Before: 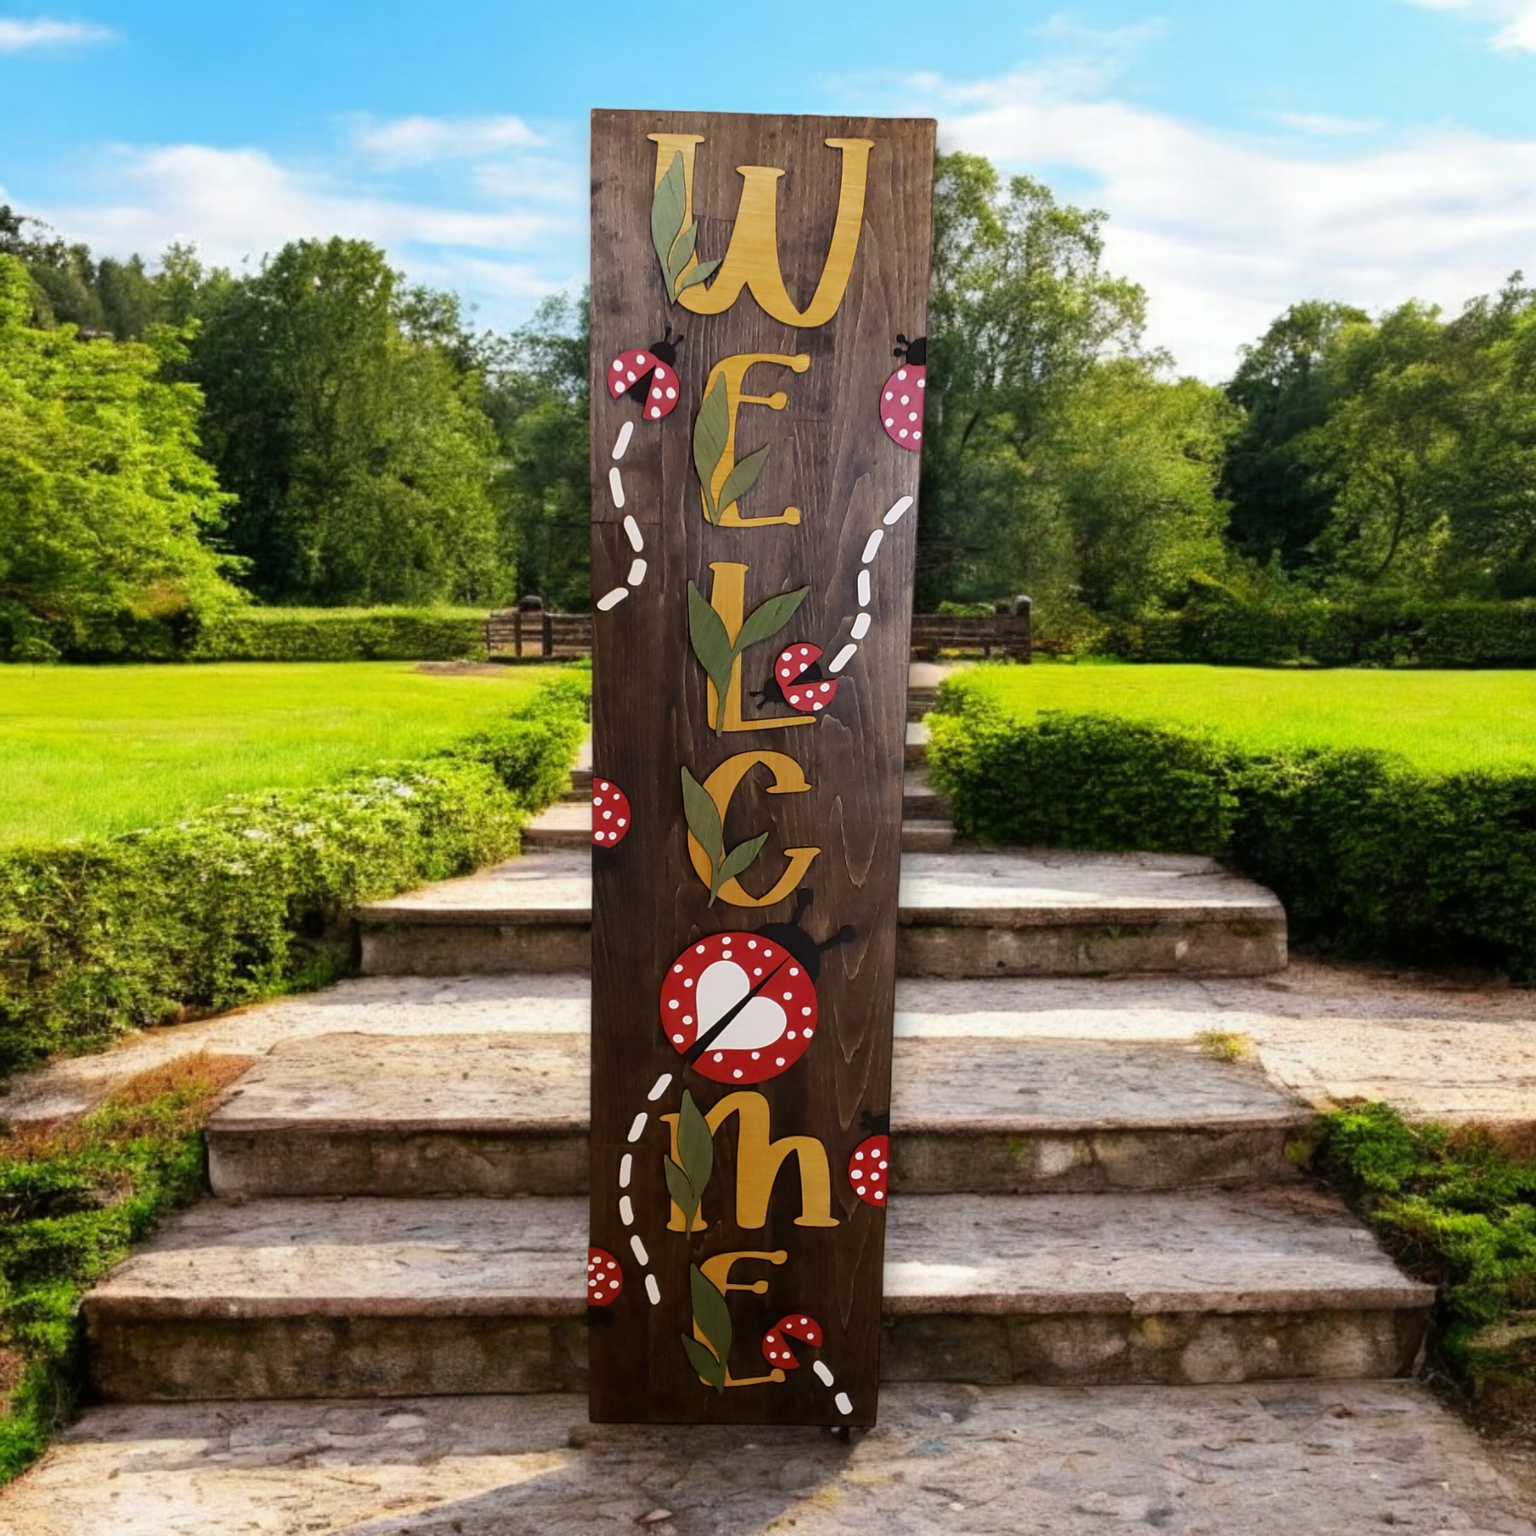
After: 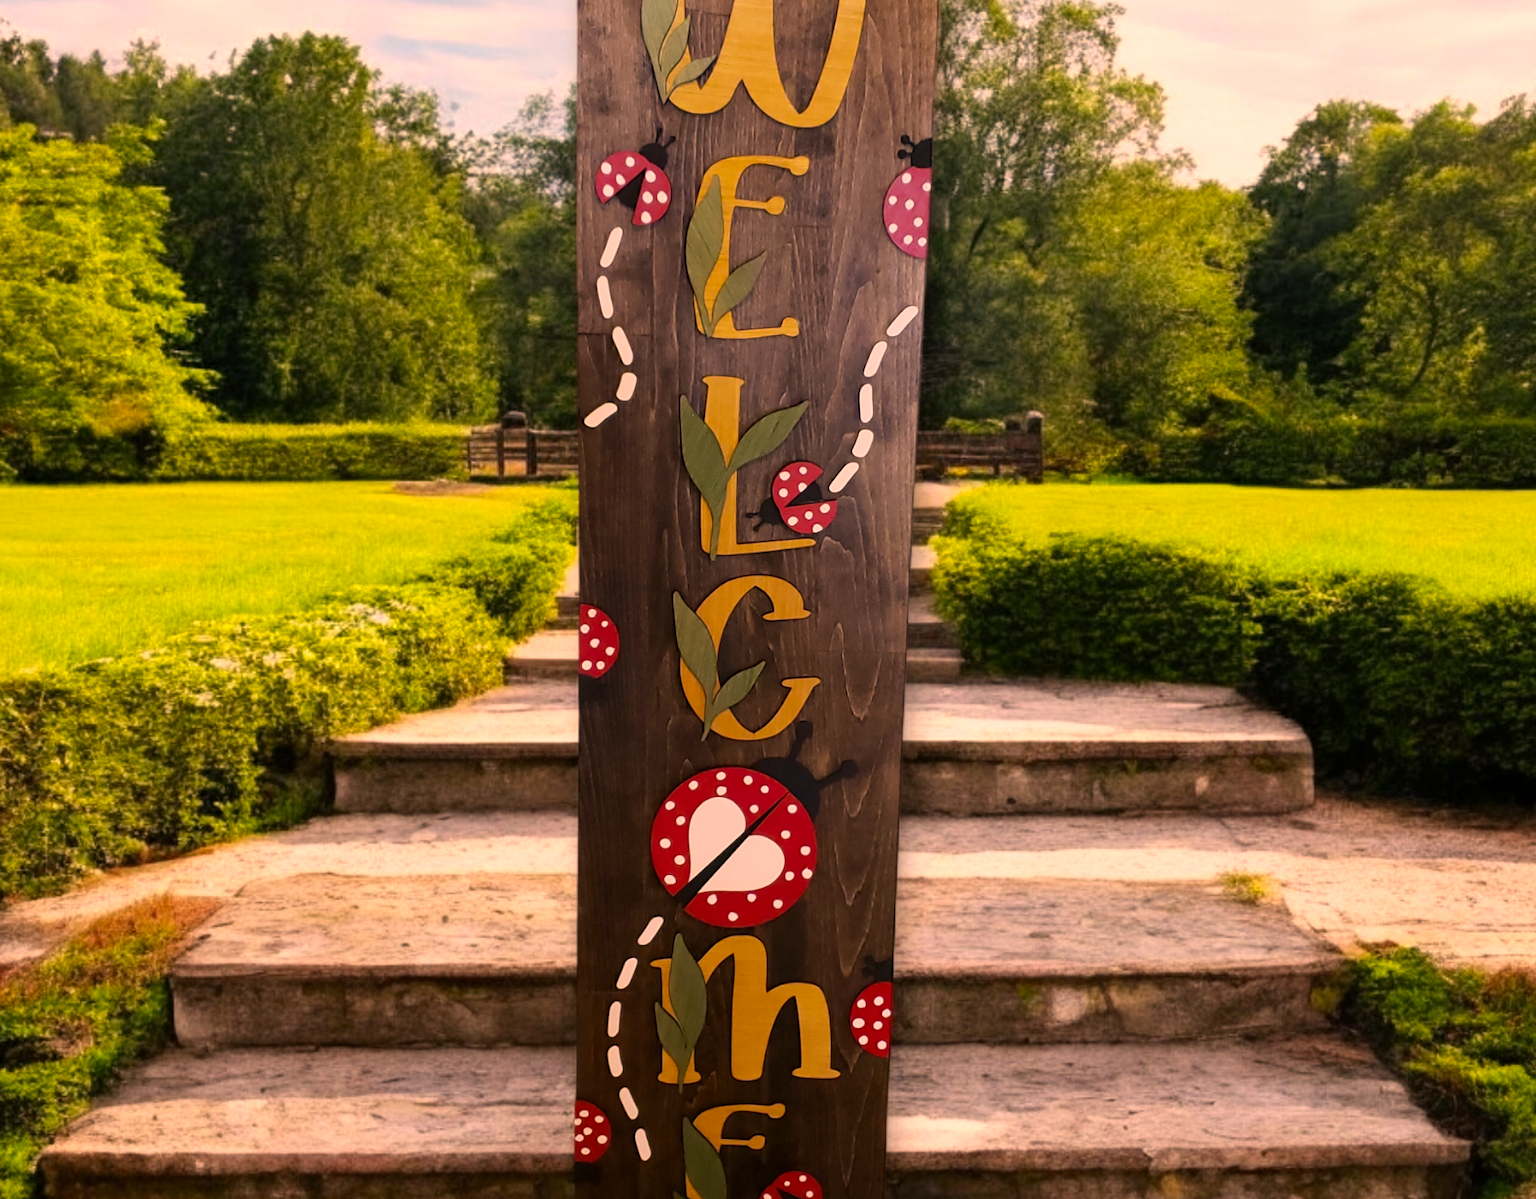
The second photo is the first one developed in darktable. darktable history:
color correction: highlights a* 21.6, highlights b* 21.9
crop and rotate: left 2.929%, top 13.498%, right 2.452%, bottom 12.605%
